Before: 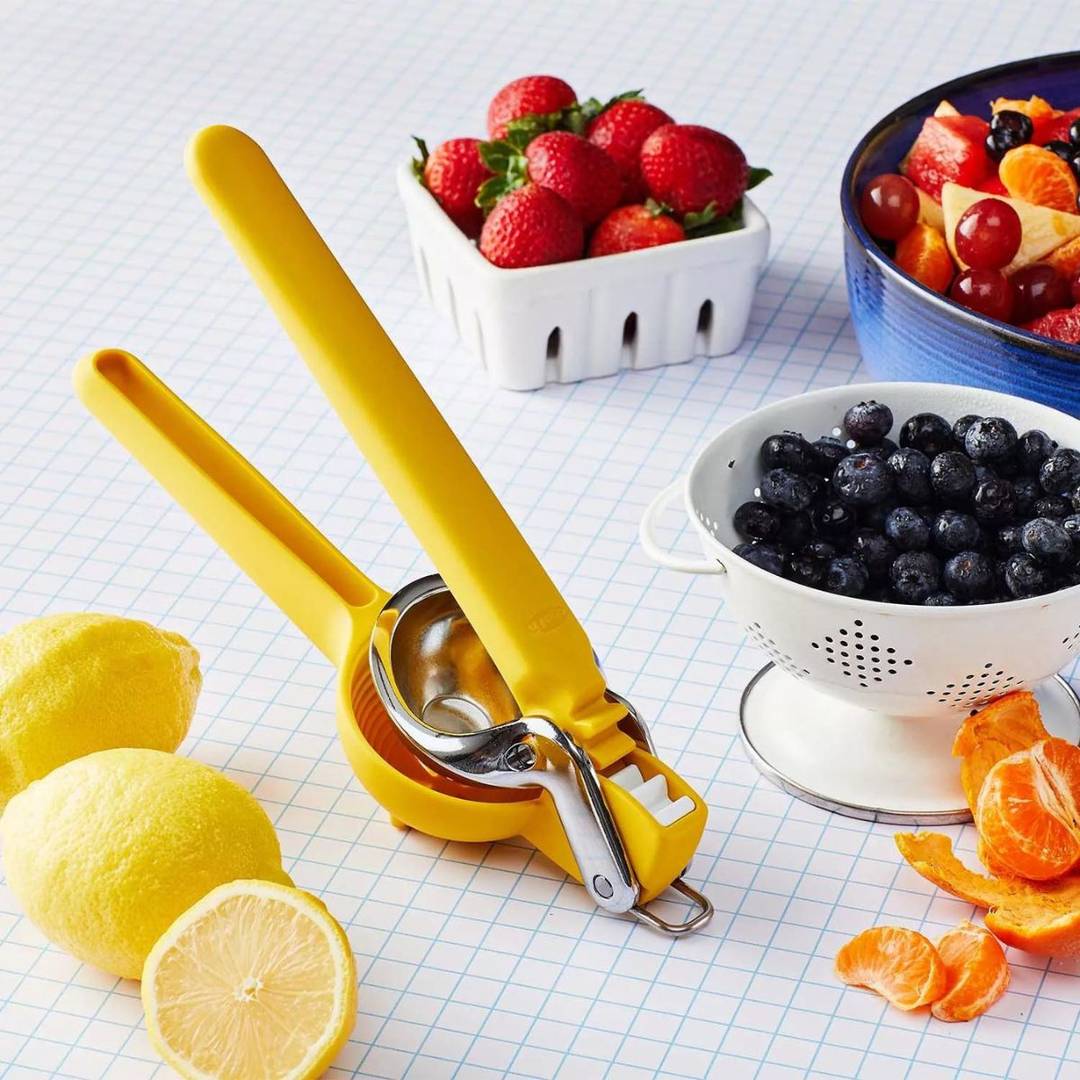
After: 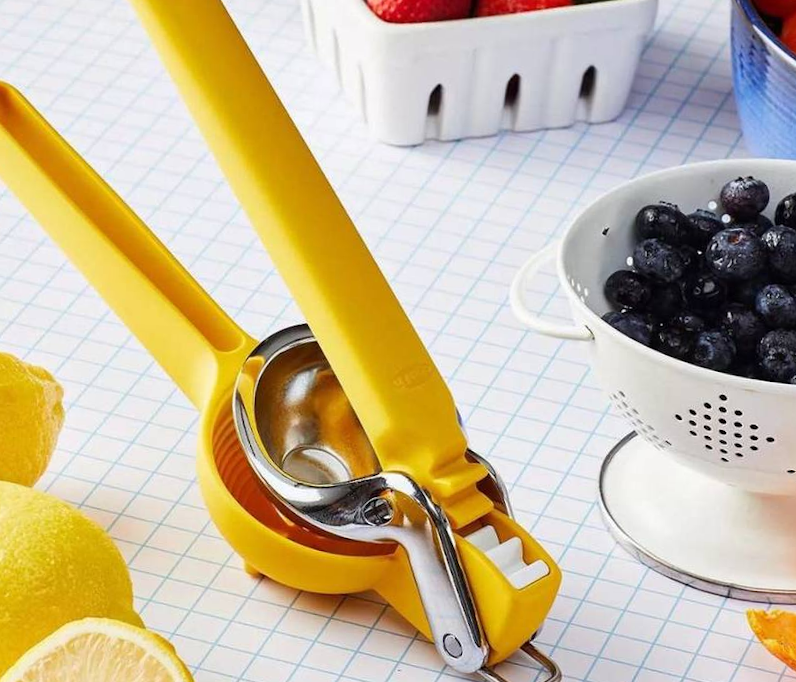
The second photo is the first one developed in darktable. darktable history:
crop and rotate: angle -3.36°, left 9.879%, top 21.114%, right 12.159%, bottom 12.133%
